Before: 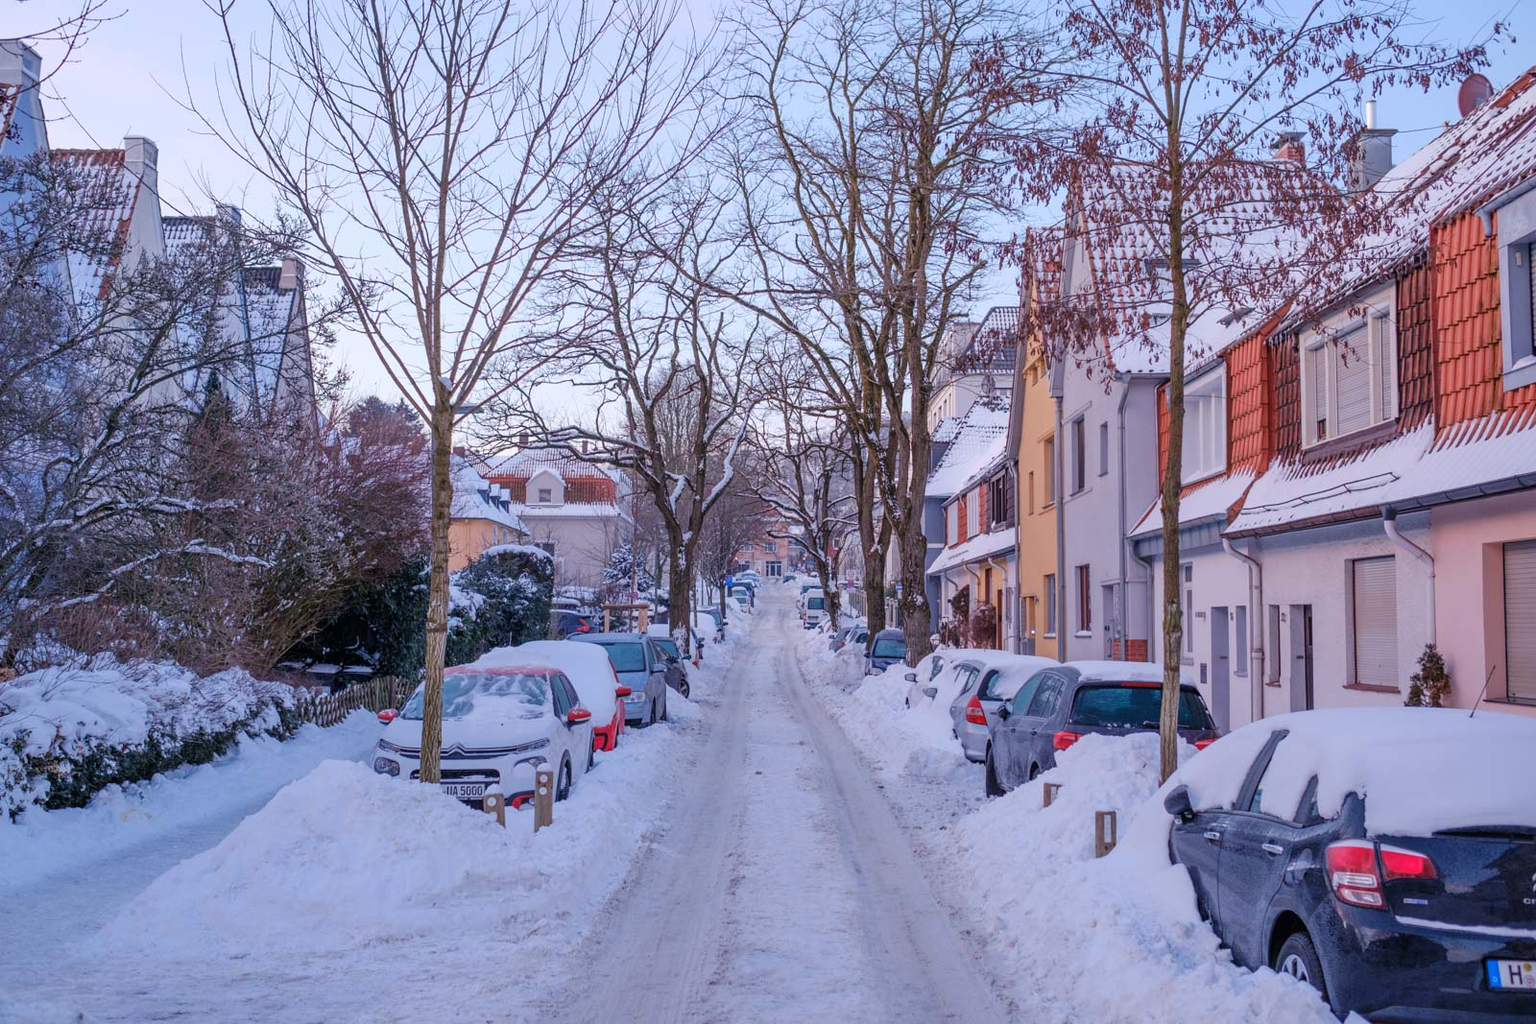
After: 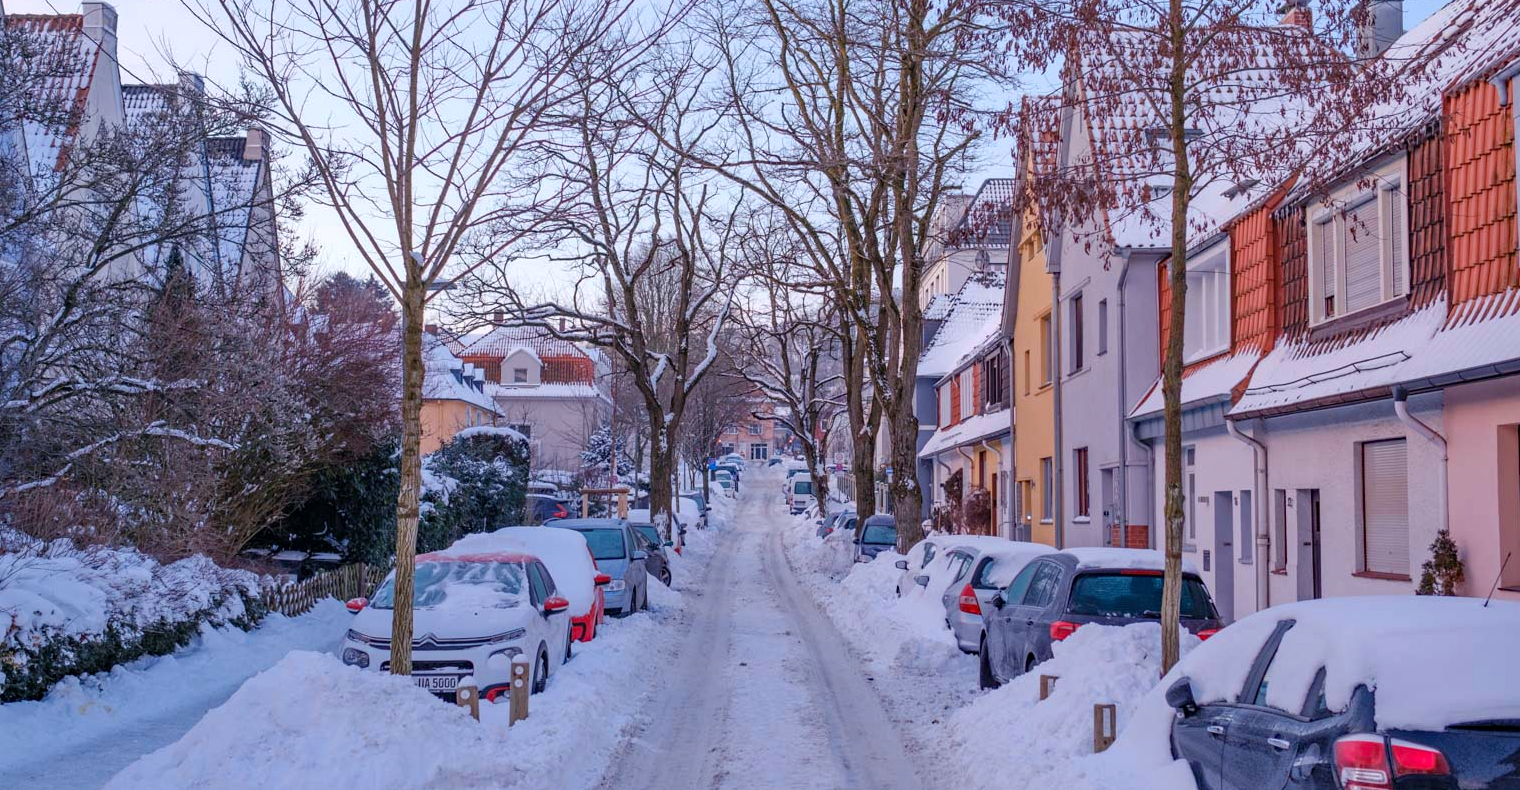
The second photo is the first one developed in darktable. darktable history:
crop and rotate: left 2.991%, top 13.302%, right 1.981%, bottom 12.636%
haze removal: compatibility mode true, adaptive false
